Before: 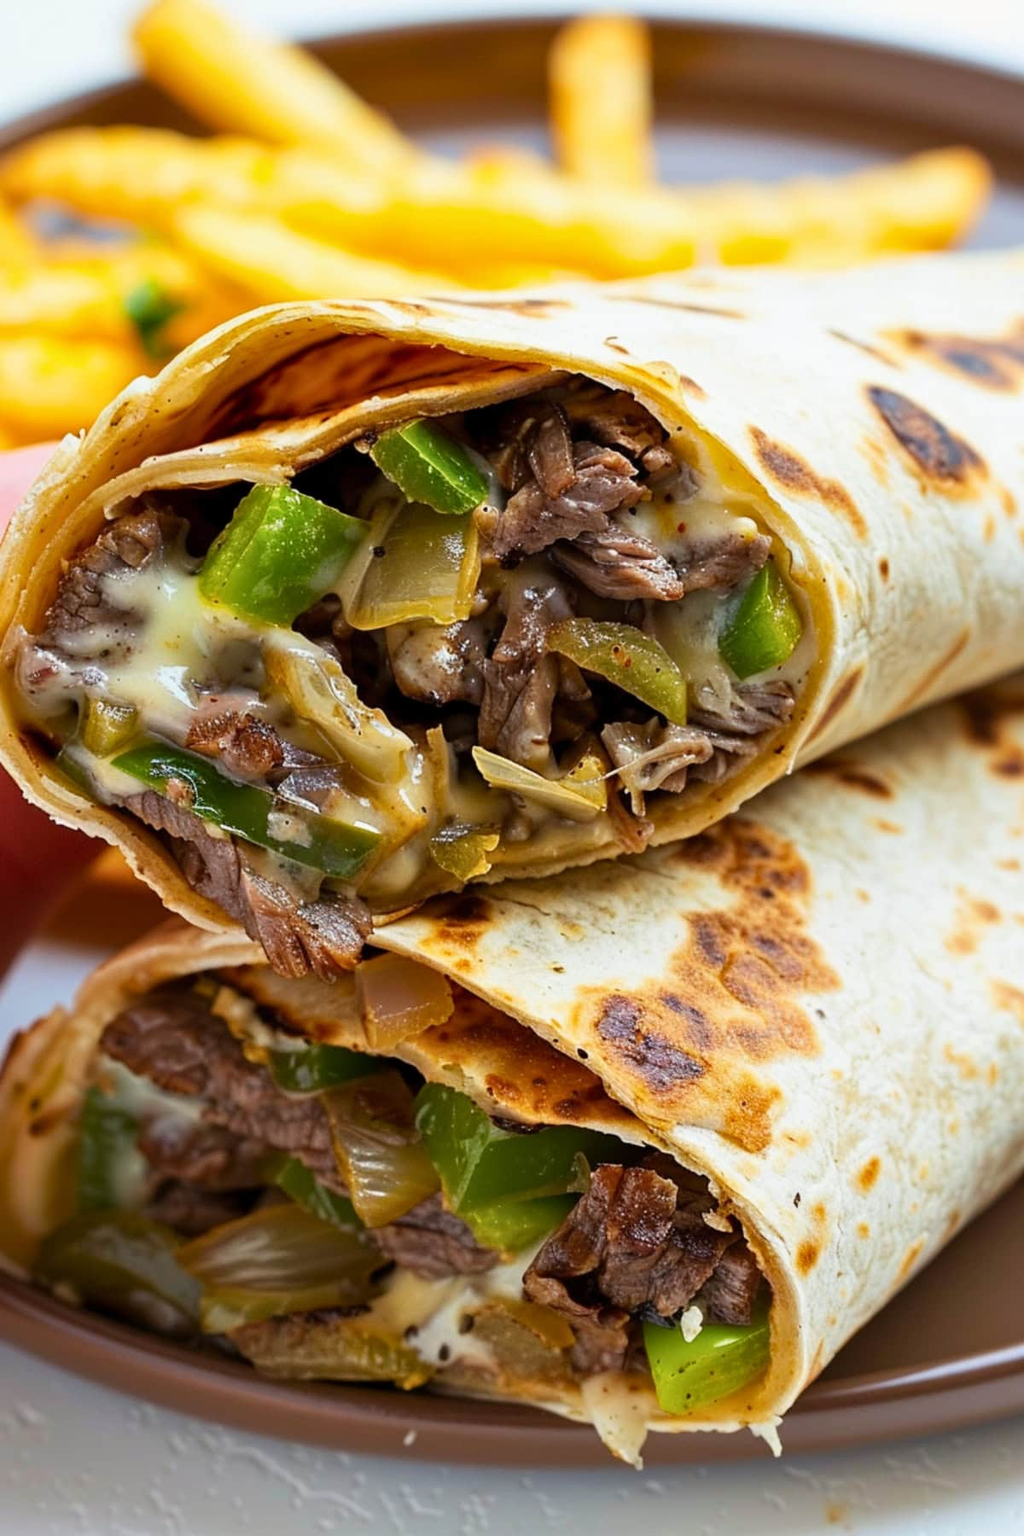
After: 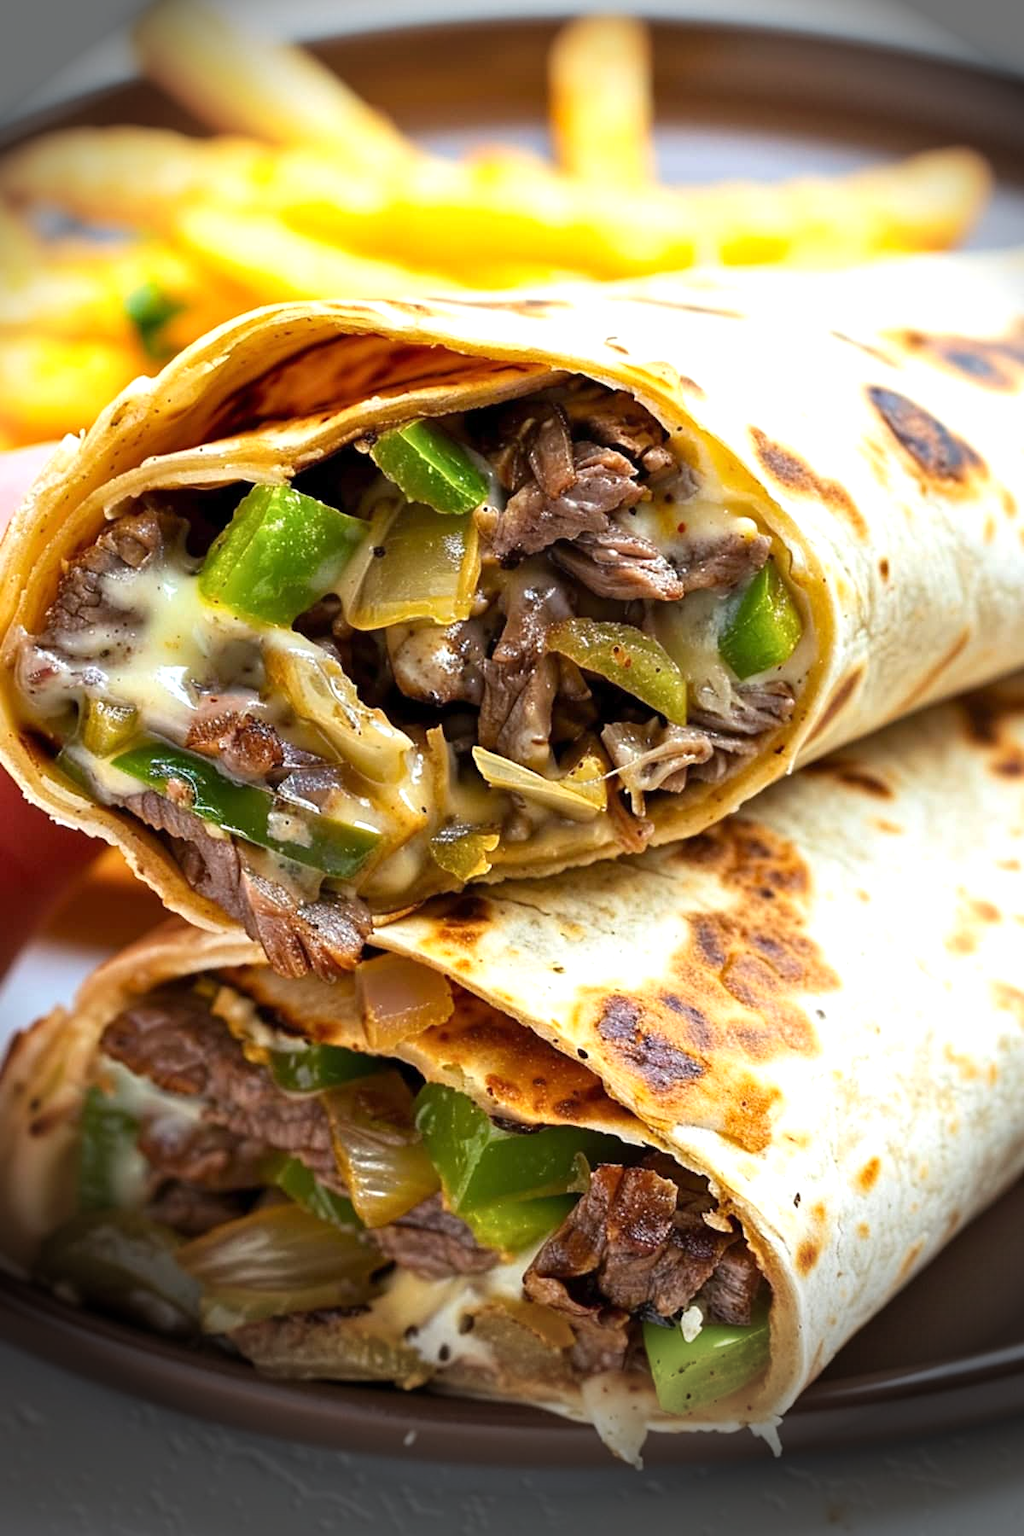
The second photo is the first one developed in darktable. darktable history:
vignetting: fall-off start 76.42%, fall-off radius 27.36%, brightness -0.872, center (0.037, -0.09), width/height ratio 0.971
exposure: exposure 0.426 EV, compensate highlight preservation false
white balance: emerald 1
